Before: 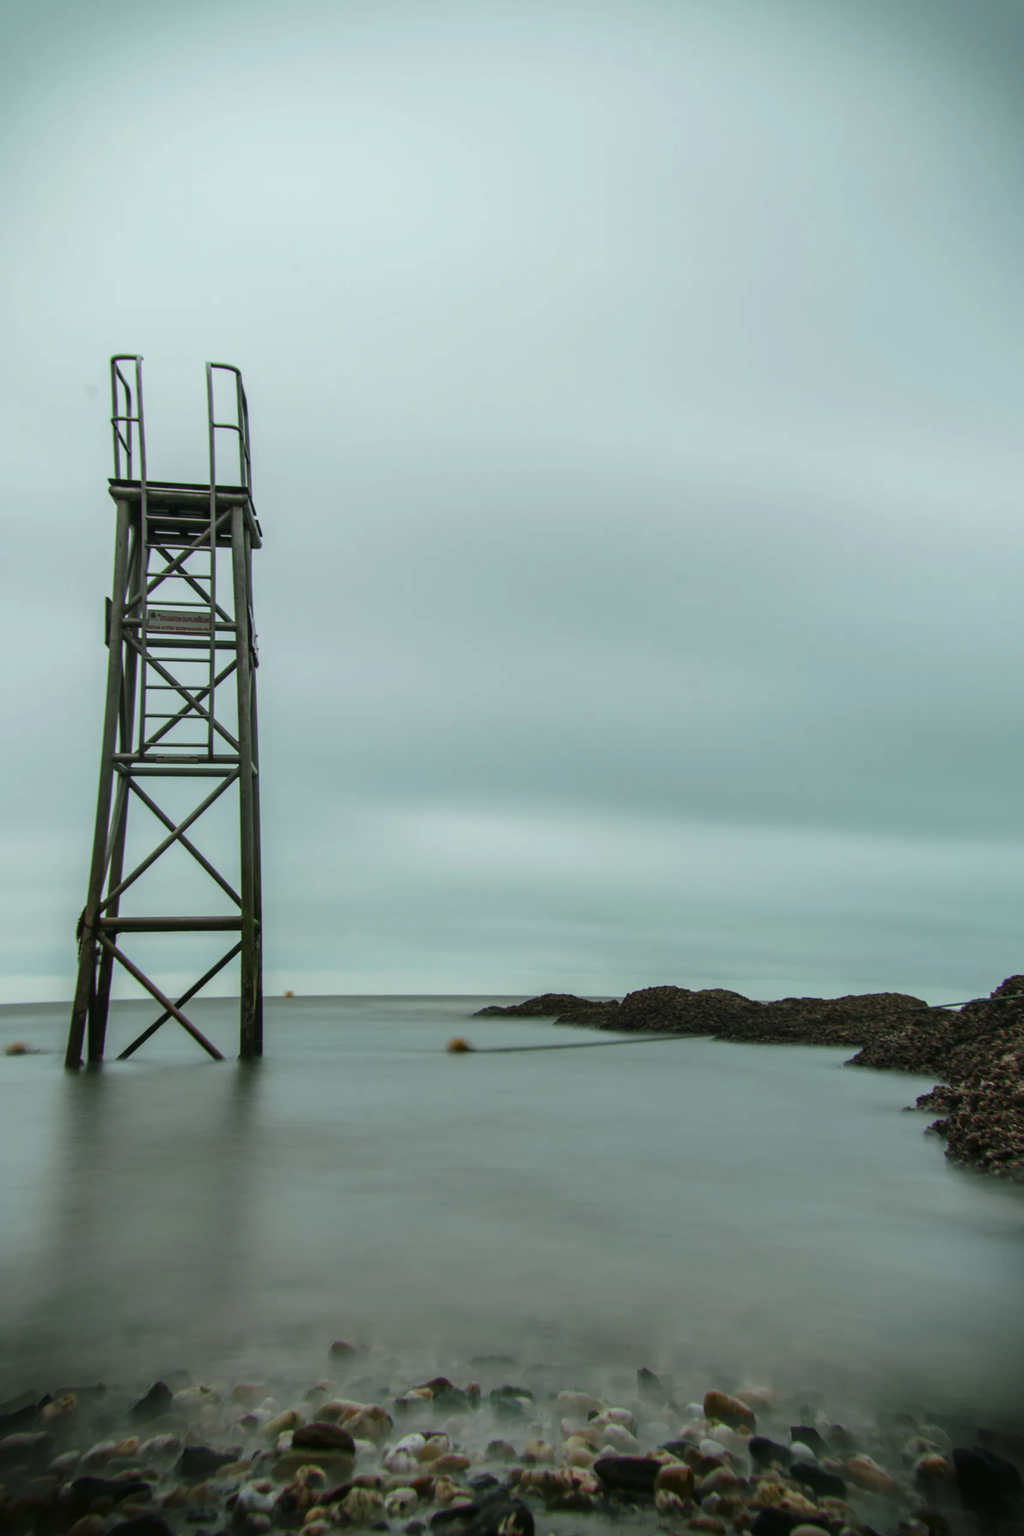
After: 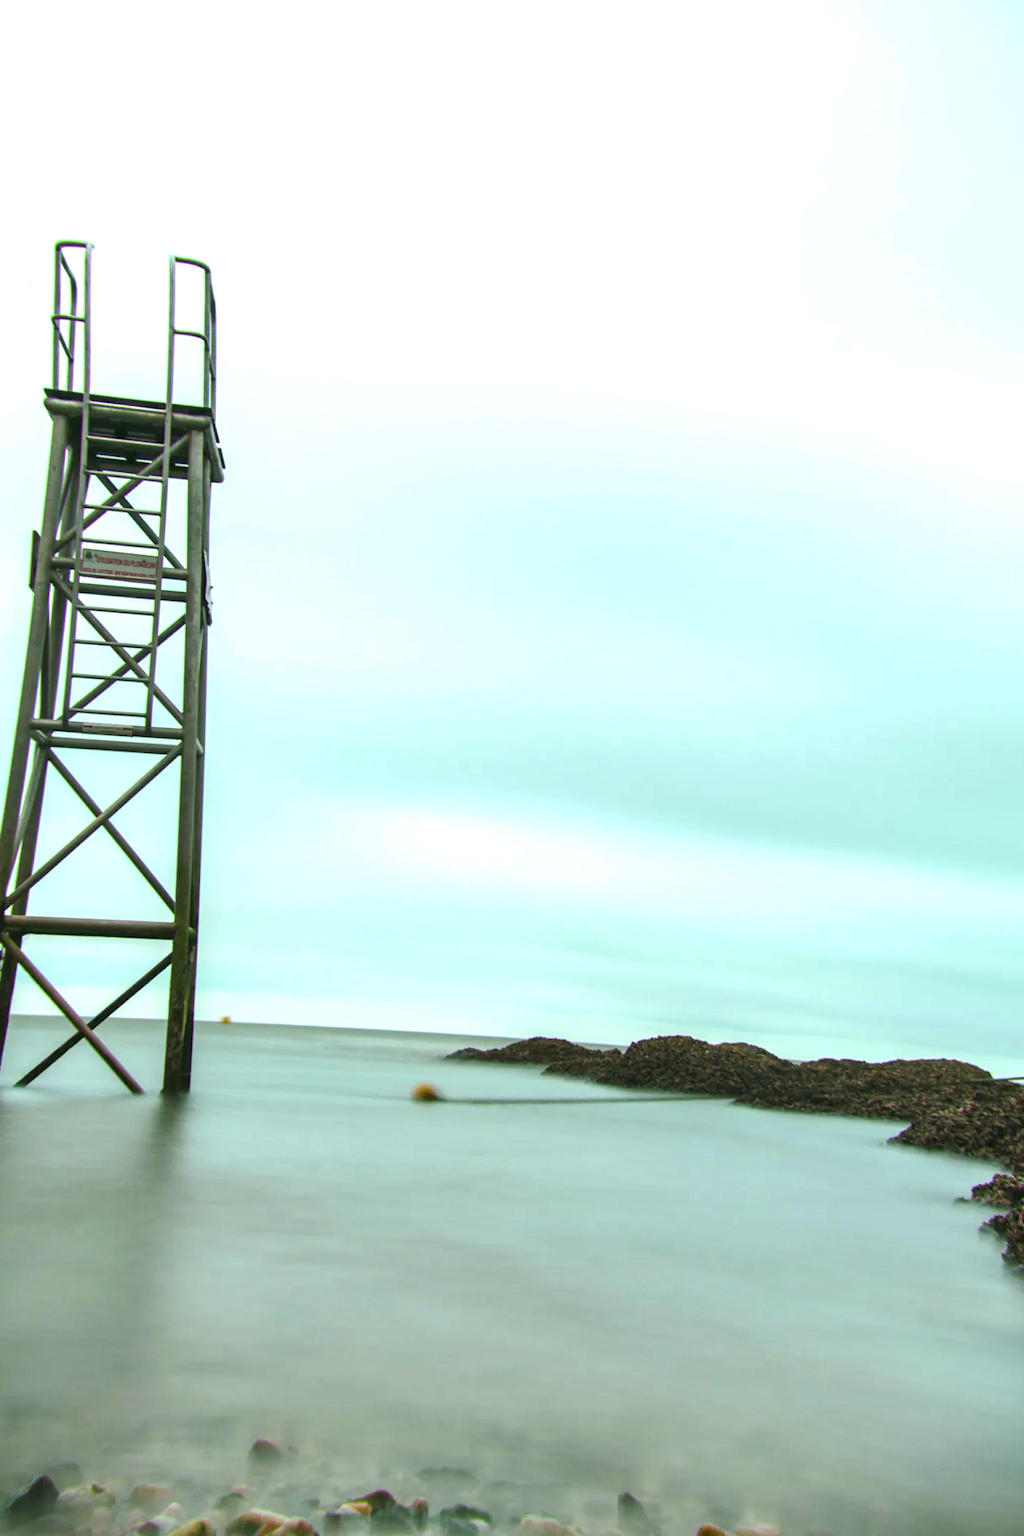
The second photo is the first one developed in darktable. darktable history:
exposure: exposure 1.16 EV, compensate exposure bias true, compensate highlight preservation false
color balance rgb: perceptual saturation grading › global saturation 20%, global vibrance 20%
crop and rotate: angle -3.27°, left 5.211%, top 5.211%, right 4.607%, bottom 4.607%
